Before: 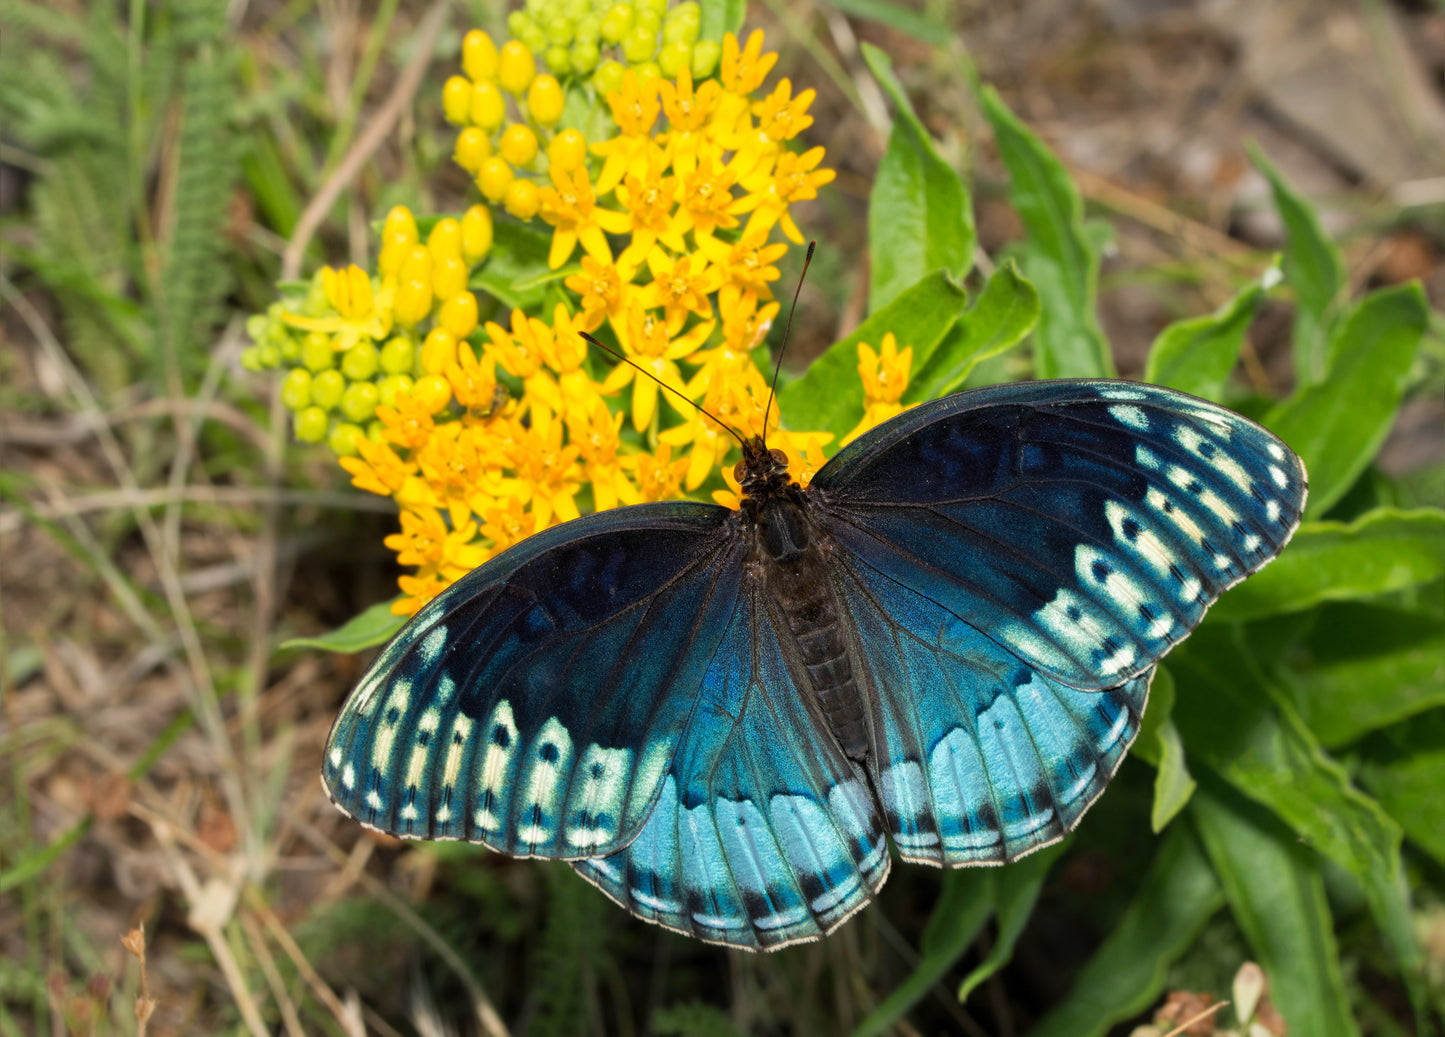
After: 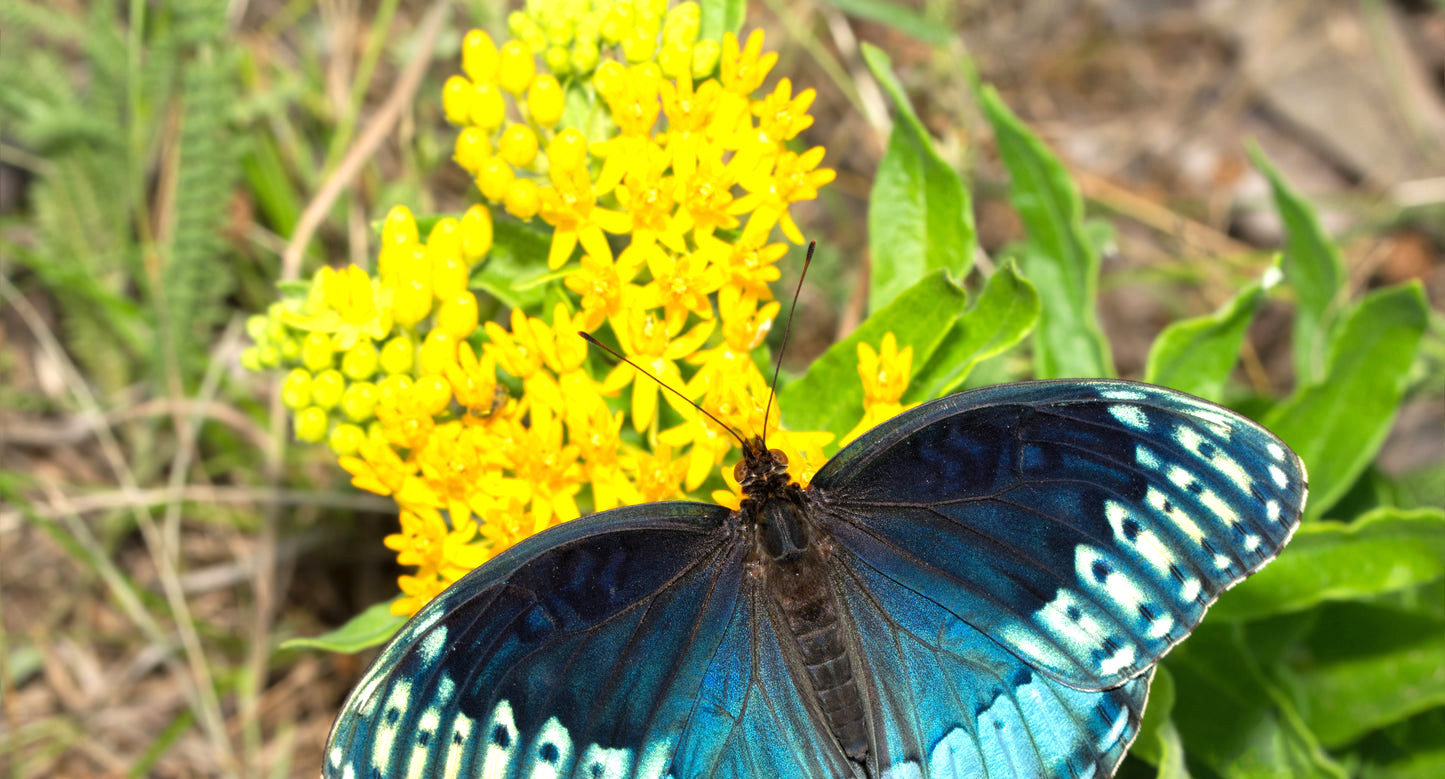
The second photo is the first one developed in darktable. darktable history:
exposure: exposure 0.647 EV, compensate highlight preservation false
crop: bottom 24.812%
